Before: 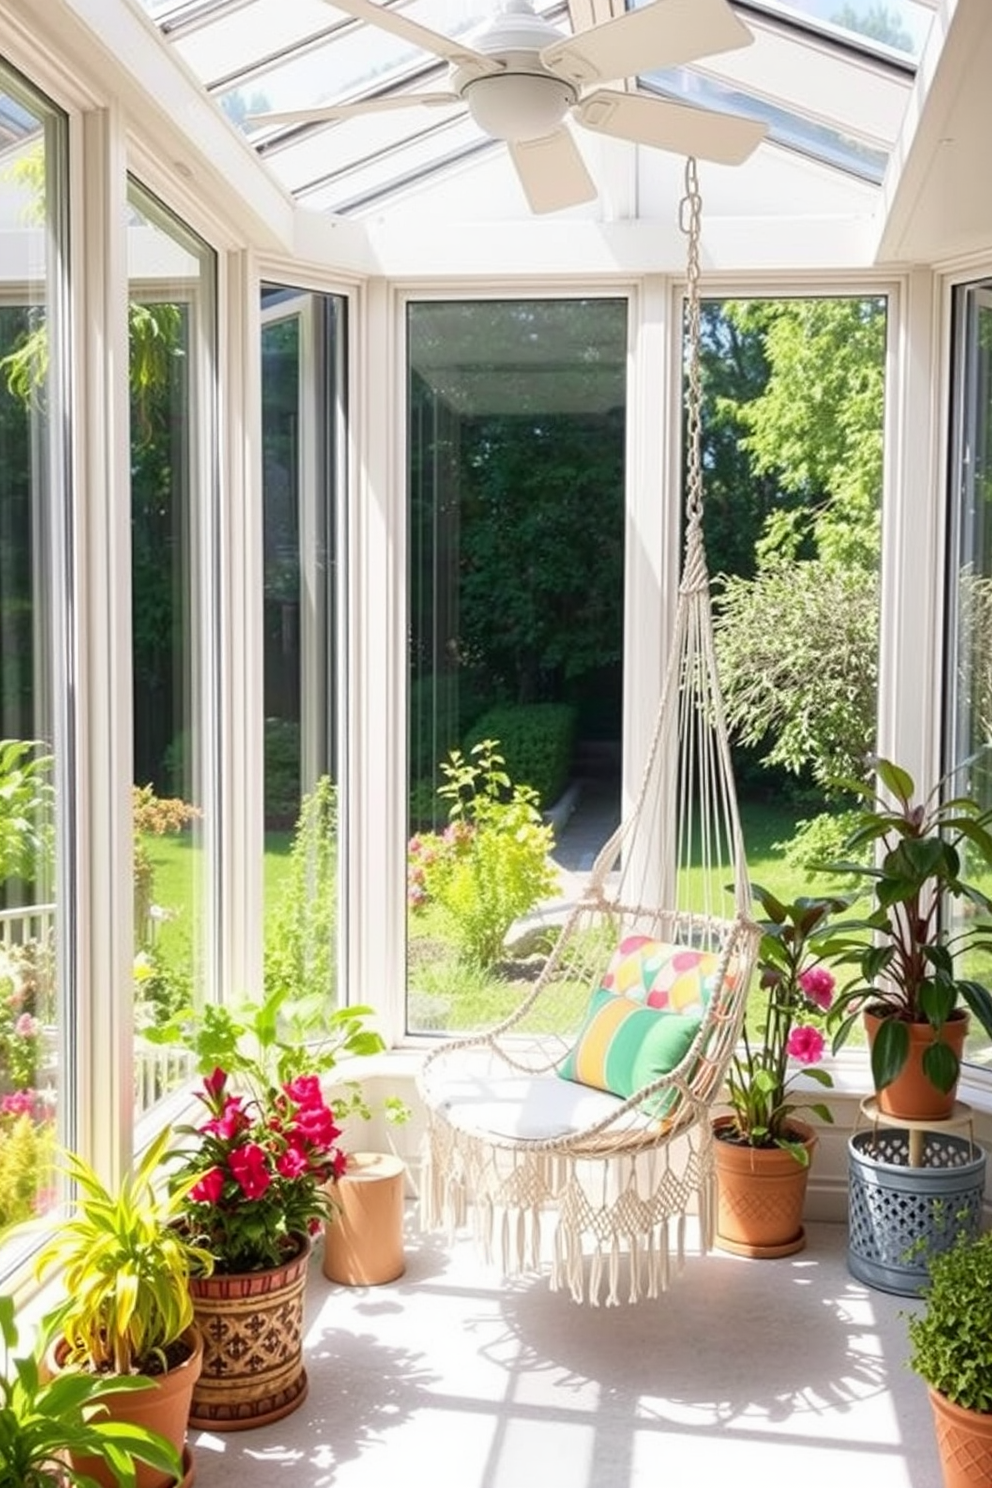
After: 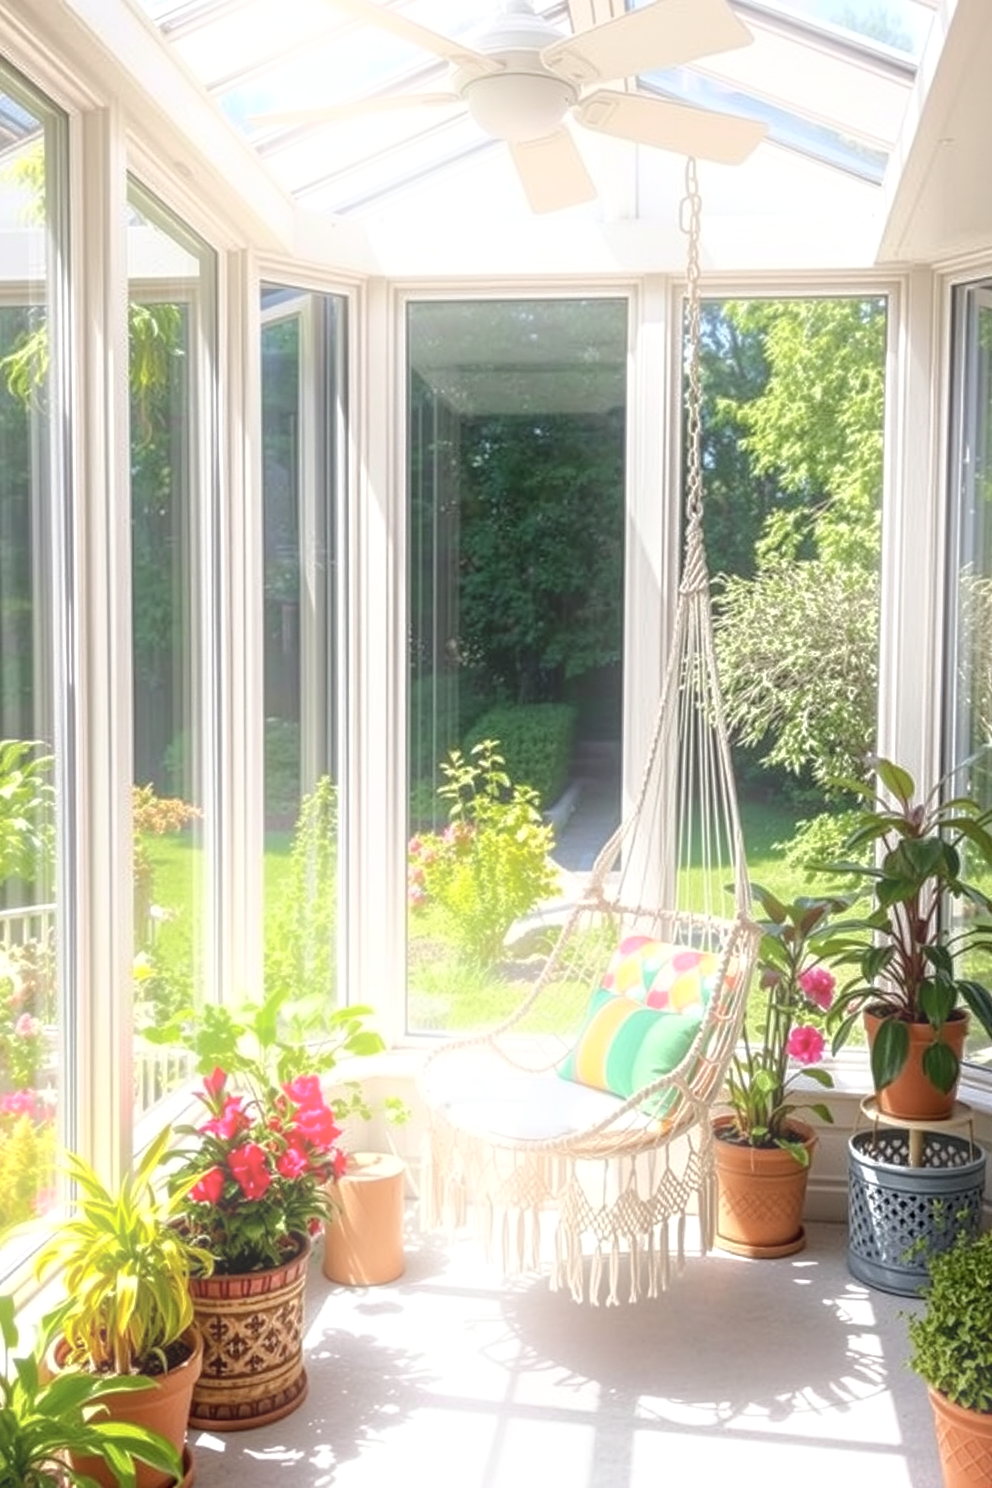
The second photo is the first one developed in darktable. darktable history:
tone curve: curves: ch0 [(0, 0) (0.48, 0.431) (0.7, 0.609) (0.864, 0.854) (1, 1)]
local contrast: detail 150%
exposure: compensate exposure bias true, compensate highlight preservation false
bloom: on, module defaults
